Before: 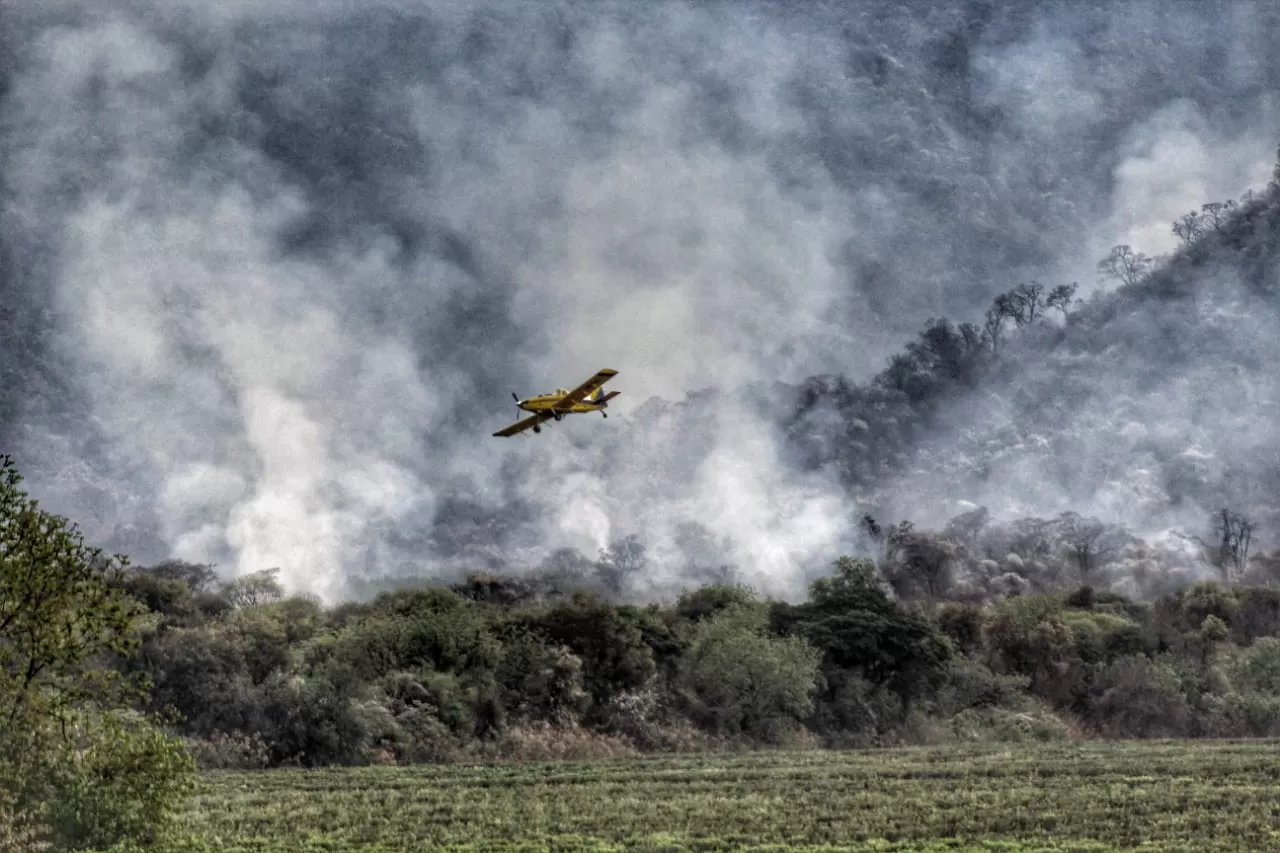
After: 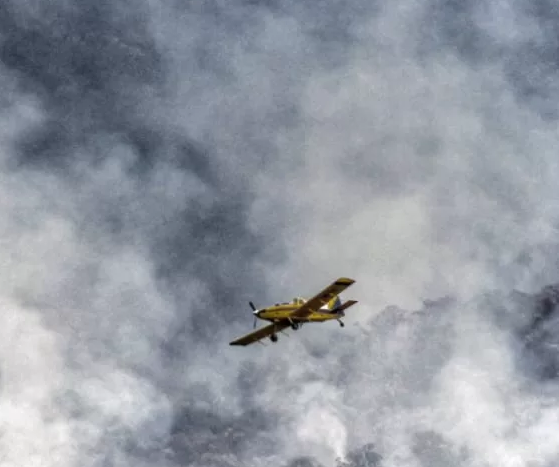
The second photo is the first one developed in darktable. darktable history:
crop: left 20.567%, top 10.755%, right 35.683%, bottom 34.39%
